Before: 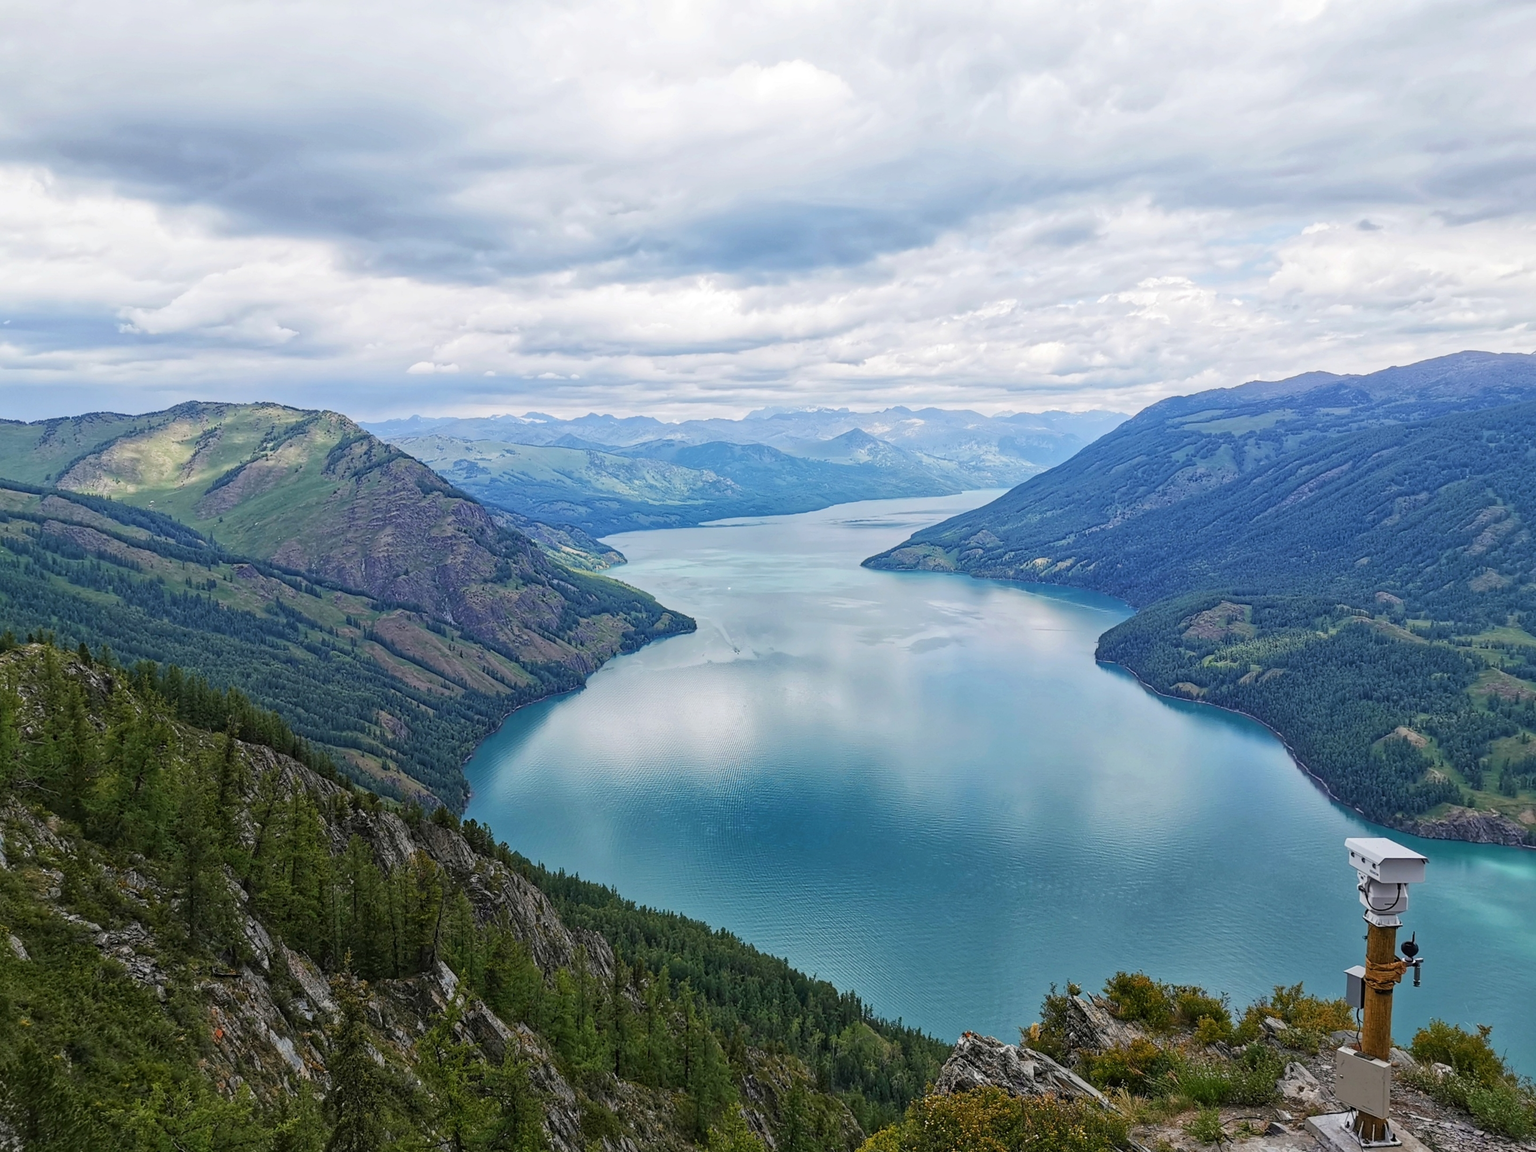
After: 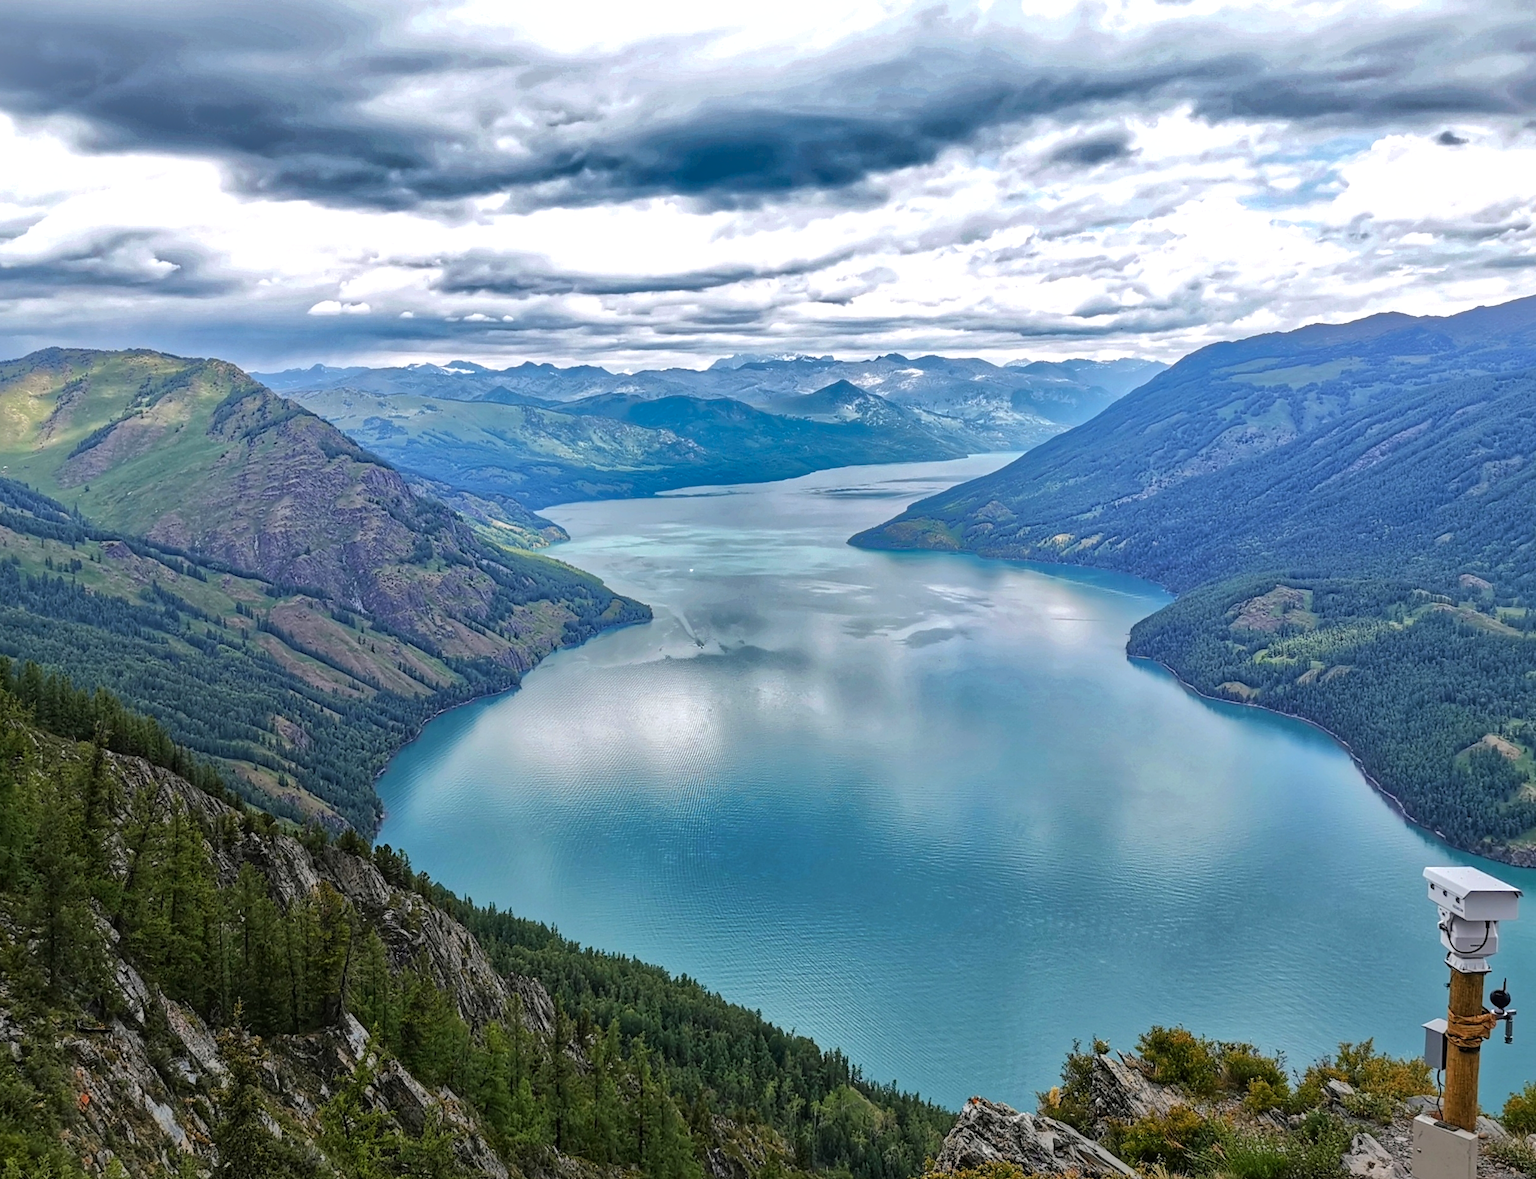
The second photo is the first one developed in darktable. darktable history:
exposure: compensate highlight preservation false
tone equalizer: -8 EV -0.398 EV, -7 EV -0.391 EV, -6 EV -0.332 EV, -5 EV -0.26 EV, -3 EV 0.235 EV, -2 EV 0.358 EV, -1 EV 0.408 EV, +0 EV 0.393 EV
crop and rotate: left 9.634%, top 9.46%, right 6.202%, bottom 4.392%
shadows and highlights: shadows -19.76, highlights -73.37
